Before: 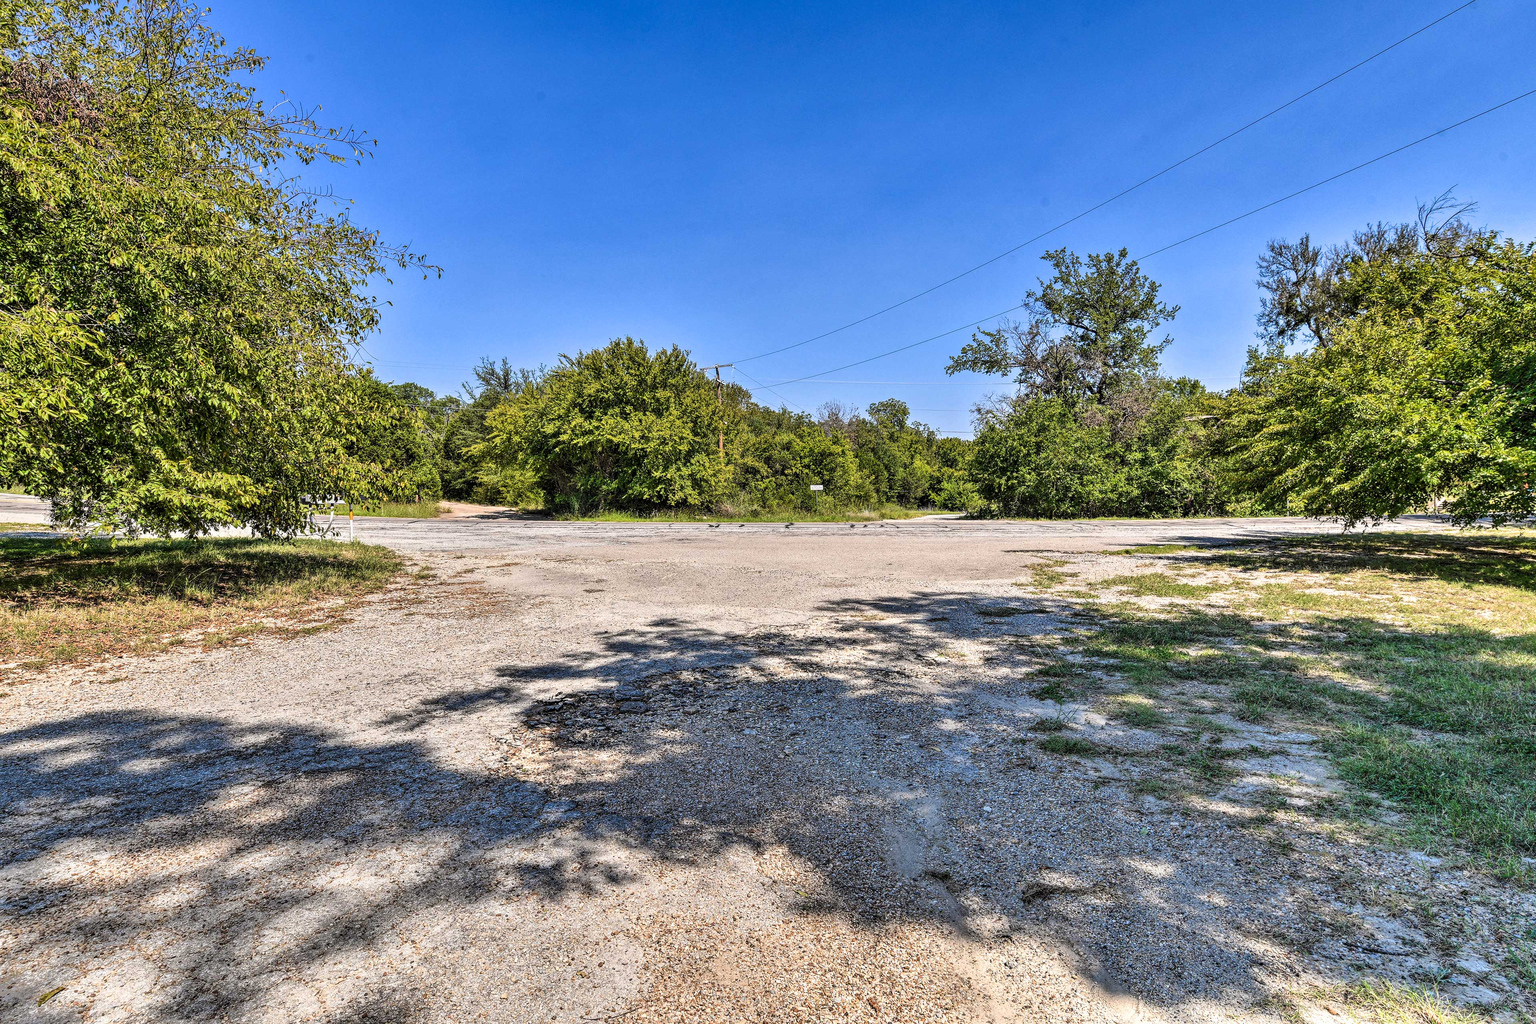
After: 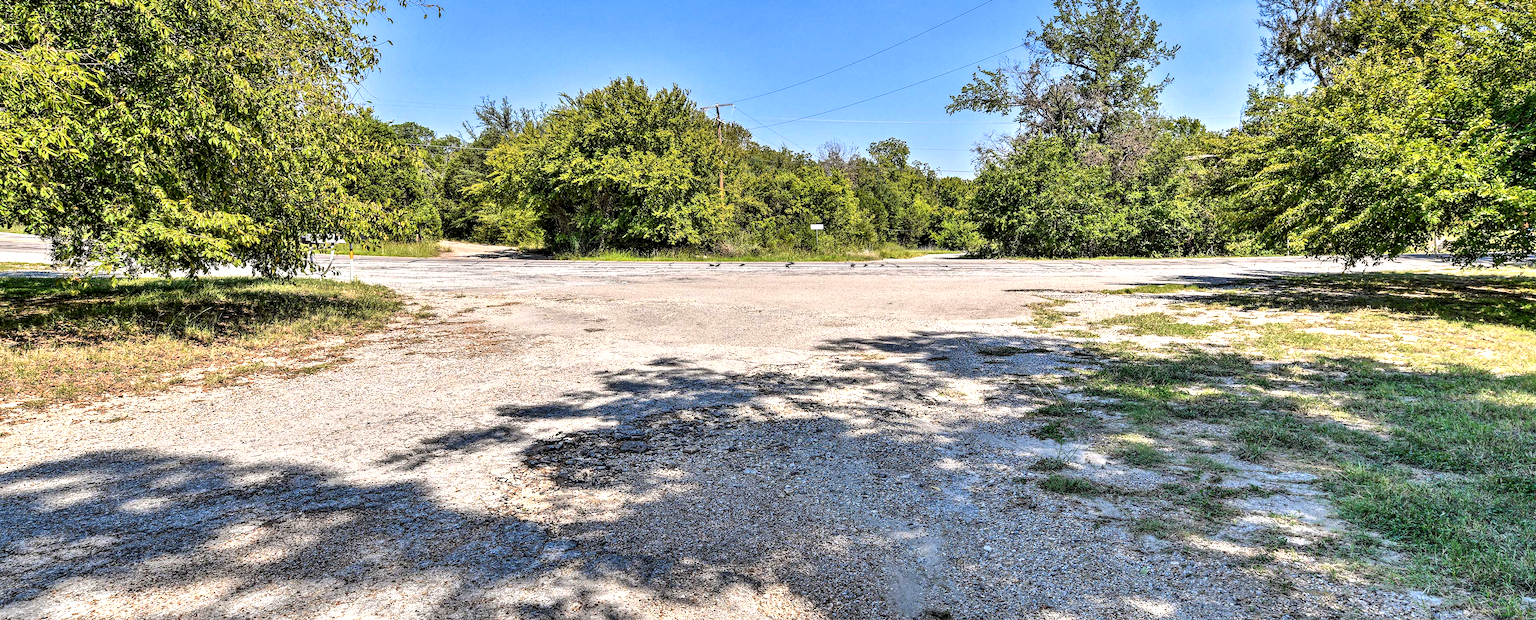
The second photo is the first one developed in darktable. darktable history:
crop and rotate: top 25.516%, bottom 13.948%
exposure: black level correction 0.004, exposure 0.417 EV, compensate exposure bias true, compensate highlight preservation false
